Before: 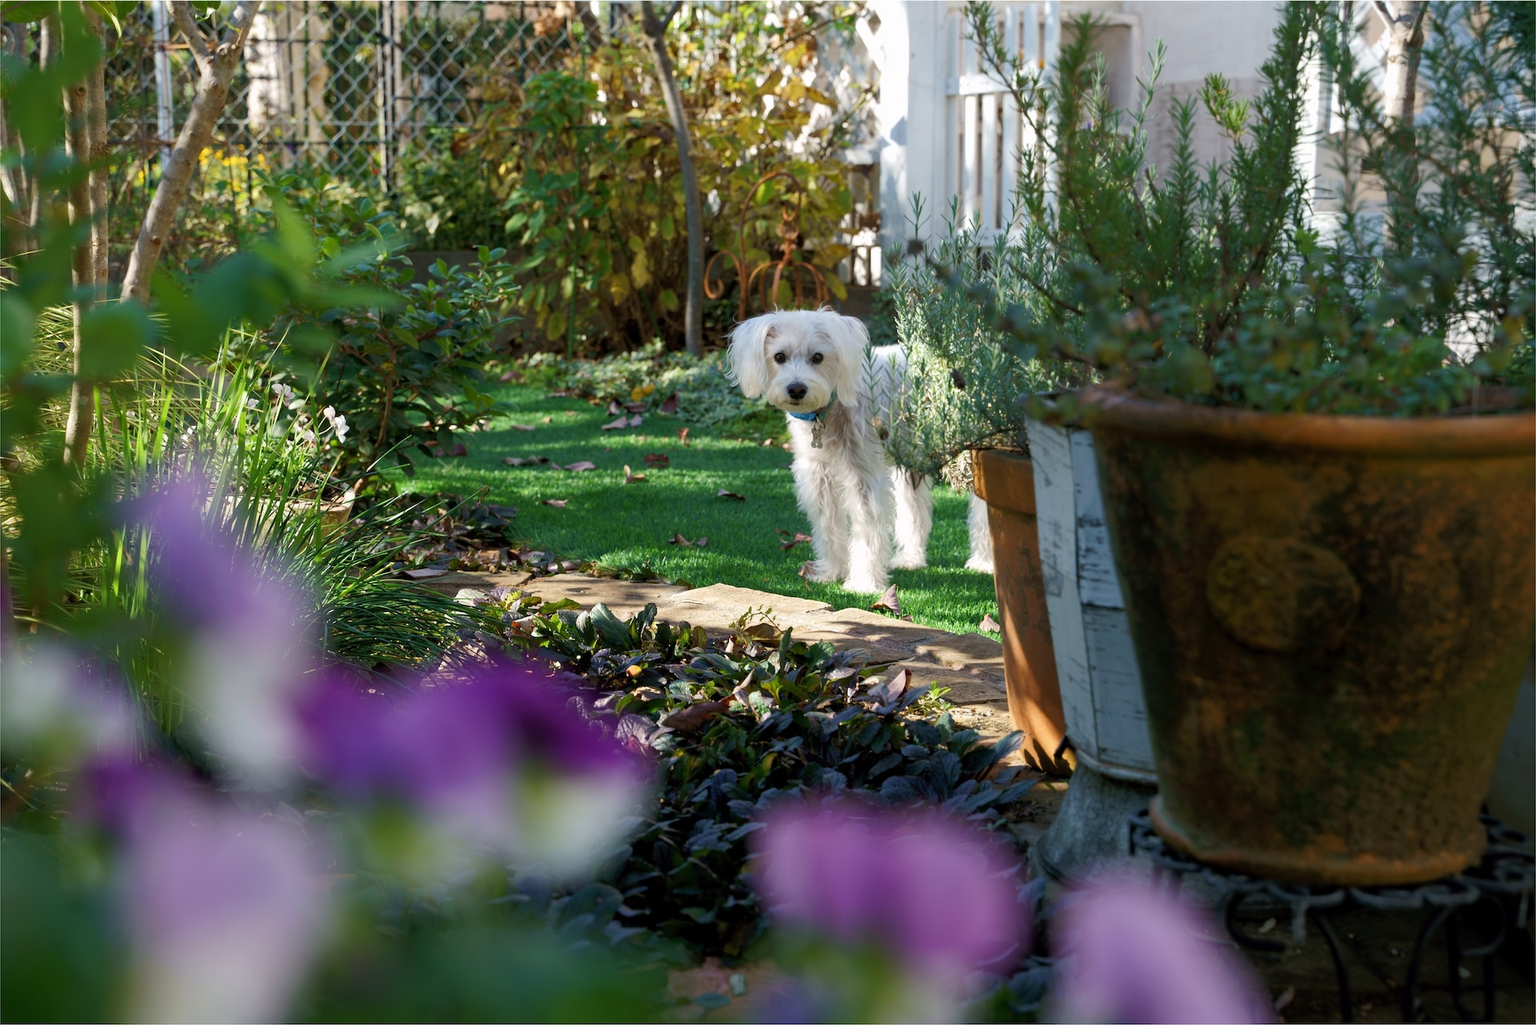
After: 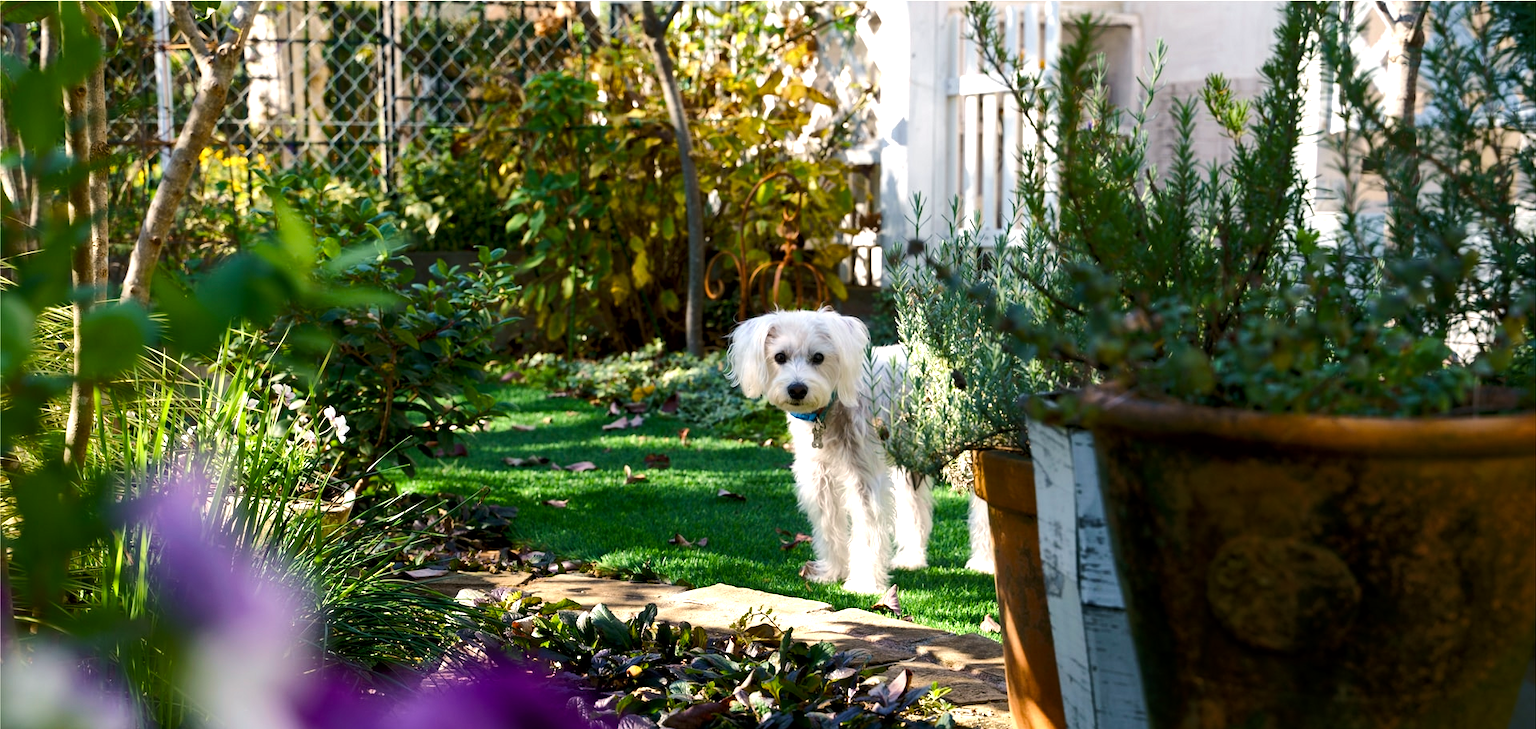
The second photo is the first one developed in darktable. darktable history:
local contrast: mode bilateral grid, contrast 21, coarseness 51, detail 128%, midtone range 0.2
crop: right 0%, bottom 28.821%
color balance rgb: highlights gain › chroma 1.712%, highlights gain › hue 57.35°, perceptual saturation grading › global saturation 20%, perceptual saturation grading › highlights -24.925%, perceptual saturation grading › shadows 24.432%, perceptual brilliance grading › highlights 17.792%, perceptual brilliance grading › mid-tones 31.695%, perceptual brilliance grading › shadows -31.161%, global vibrance 9.647%
